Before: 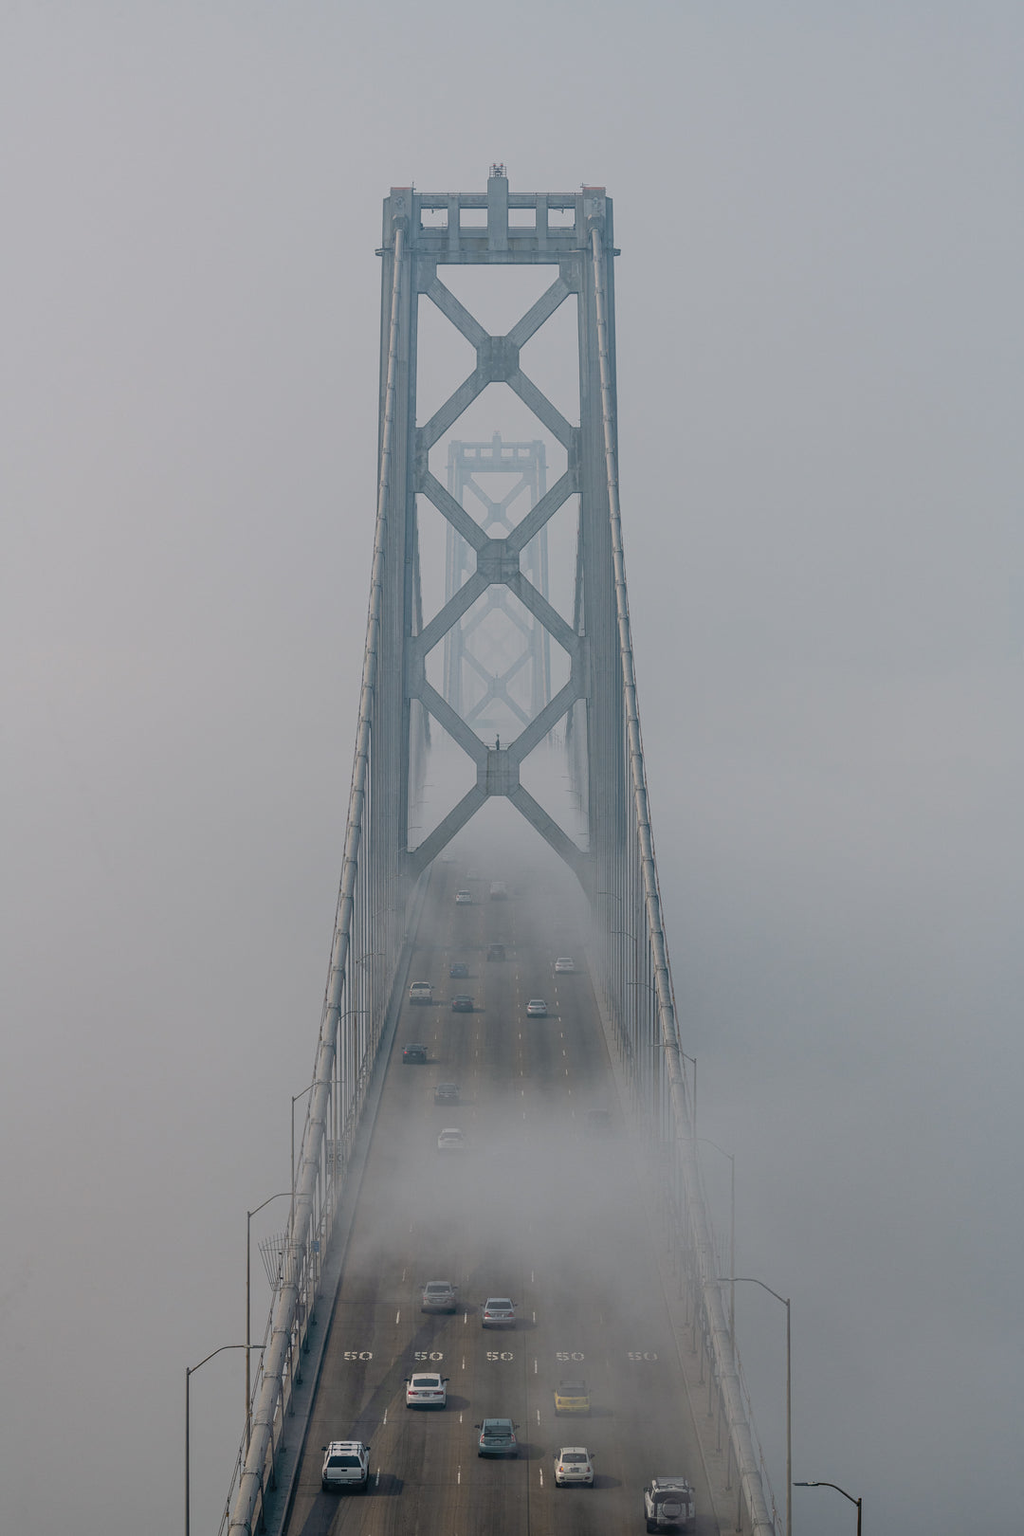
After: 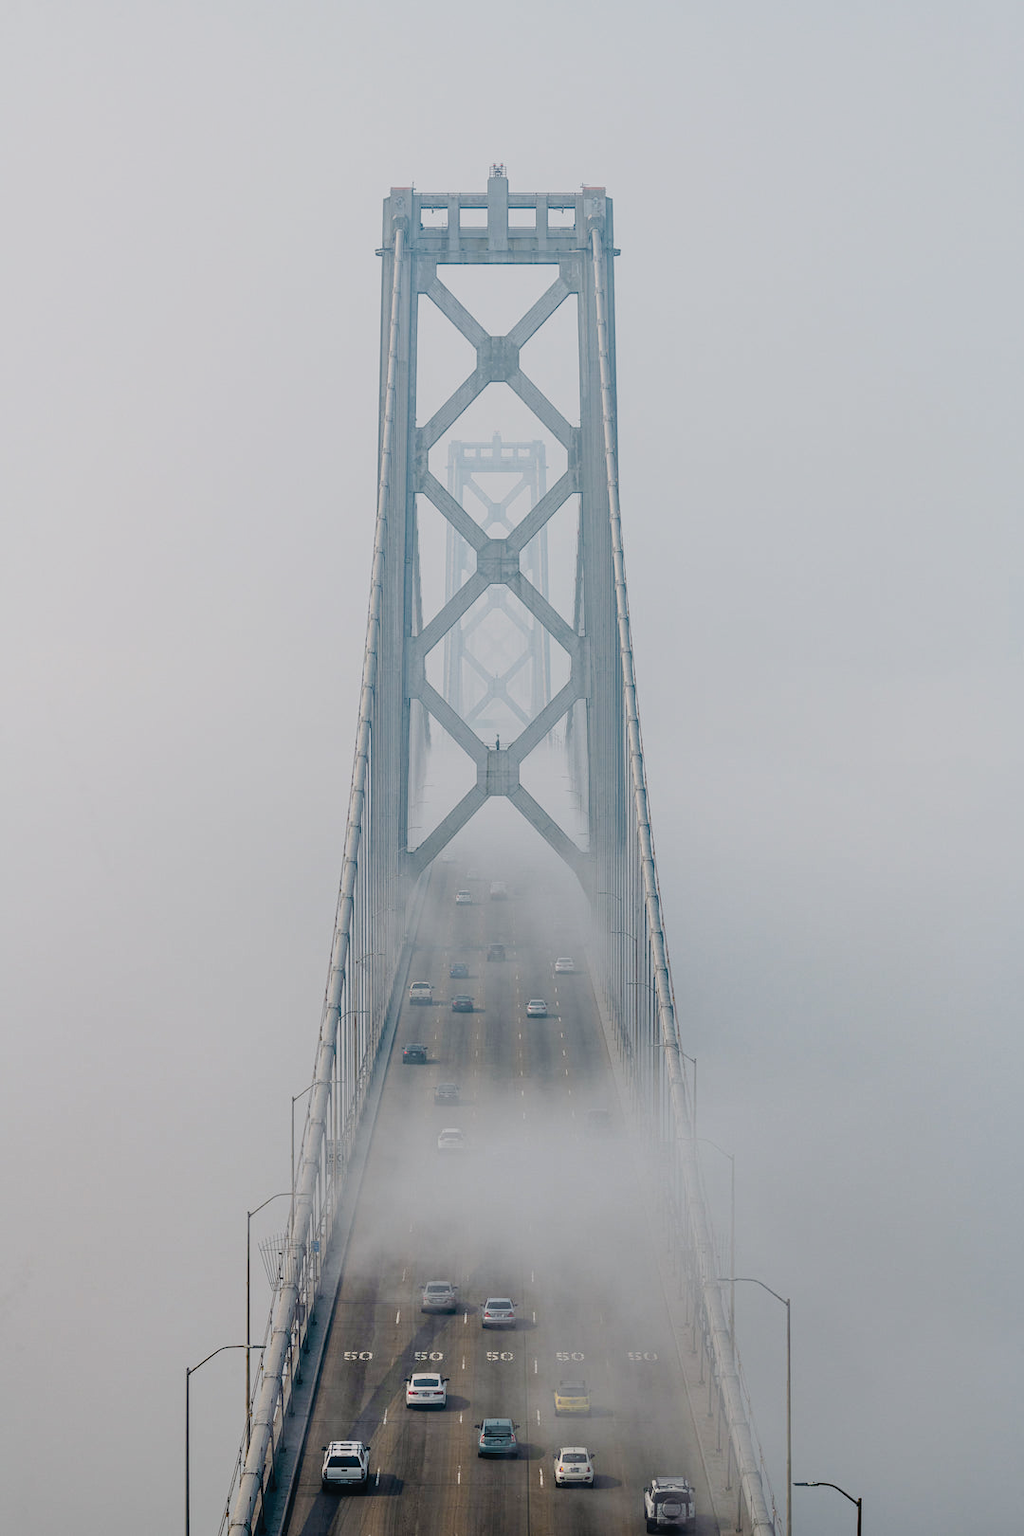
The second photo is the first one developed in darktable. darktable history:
tone curve: curves: ch0 [(0, 0) (0.003, 0.013) (0.011, 0.016) (0.025, 0.021) (0.044, 0.029) (0.069, 0.039) (0.1, 0.056) (0.136, 0.085) (0.177, 0.14) (0.224, 0.201) (0.277, 0.28) (0.335, 0.372) (0.399, 0.475) (0.468, 0.567) (0.543, 0.643) (0.623, 0.722) (0.709, 0.801) (0.801, 0.859) (0.898, 0.927) (1, 1)], preserve colors none
